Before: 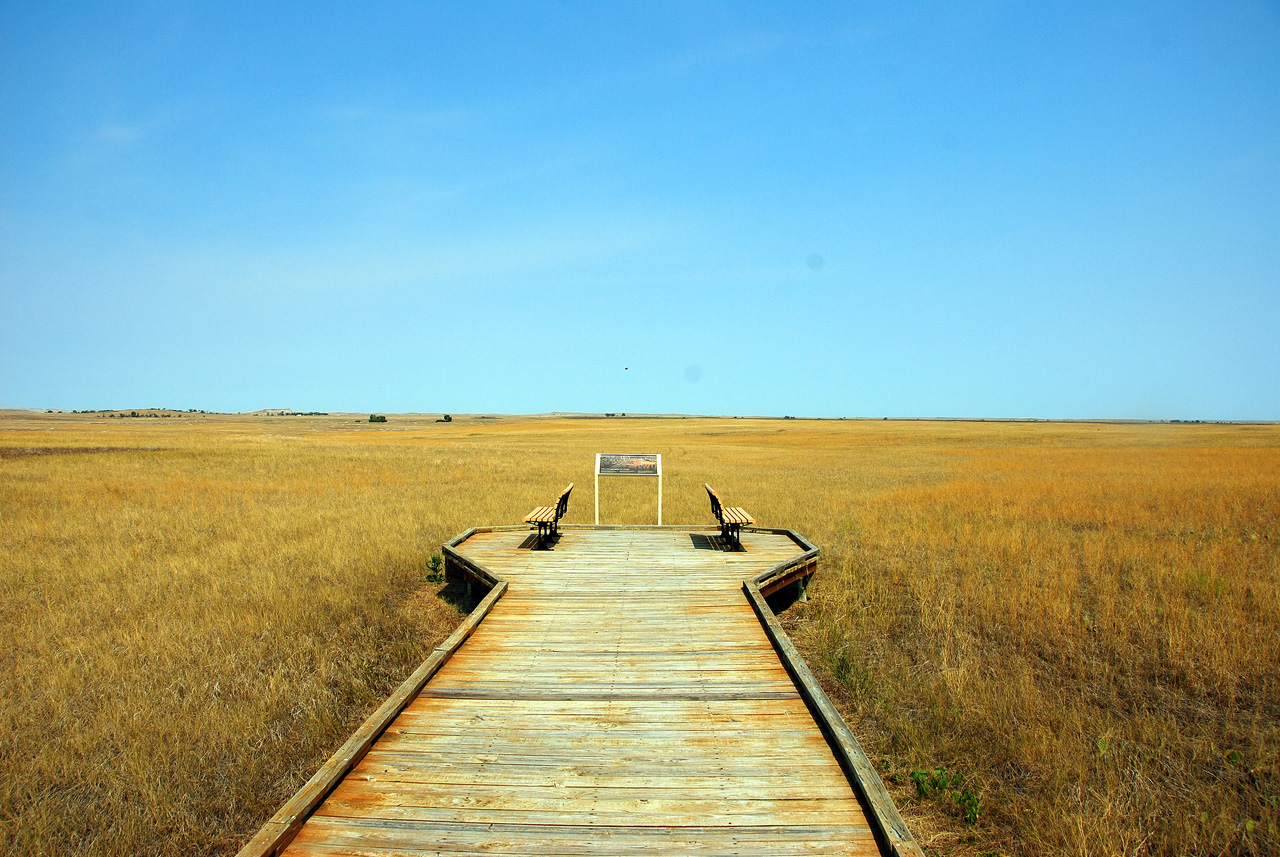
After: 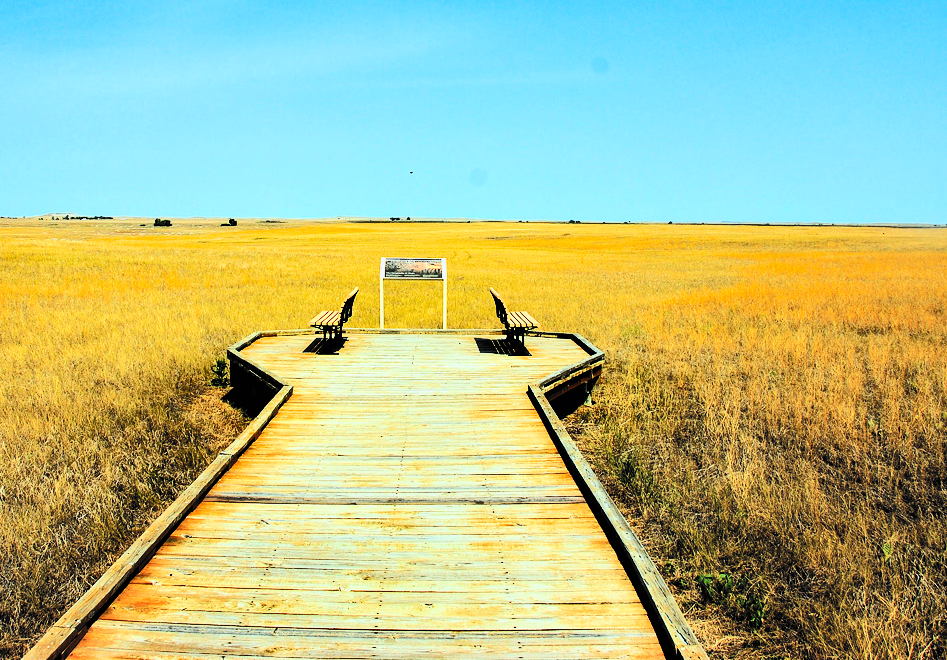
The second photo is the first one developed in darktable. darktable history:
shadows and highlights: soften with gaussian
tone equalizer: -8 EV -0.409 EV, -7 EV -0.408 EV, -6 EV -0.316 EV, -5 EV -0.257 EV, -3 EV 0.237 EV, -2 EV 0.339 EV, -1 EV 0.399 EV, +0 EV 0.386 EV, edges refinement/feathering 500, mask exposure compensation -1.57 EV, preserve details no
exposure: exposure 0.195 EV, compensate highlight preservation false
filmic rgb: black relative exposure -5.11 EV, white relative exposure 3.96 EV, hardness 2.89, contrast 1.412, highlights saturation mix -29.99%, color science v6 (2022)
crop: left 16.872%, top 22.986%, right 9.088%
color calibration: gray › normalize channels true, illuminant as shot in camera, x 0.358, y 0.373, temperature 4628.91 K, gamut compression 0.011
contrast brightness saturation: contrast 0.202, brightness 0.169, saturation 0.225
